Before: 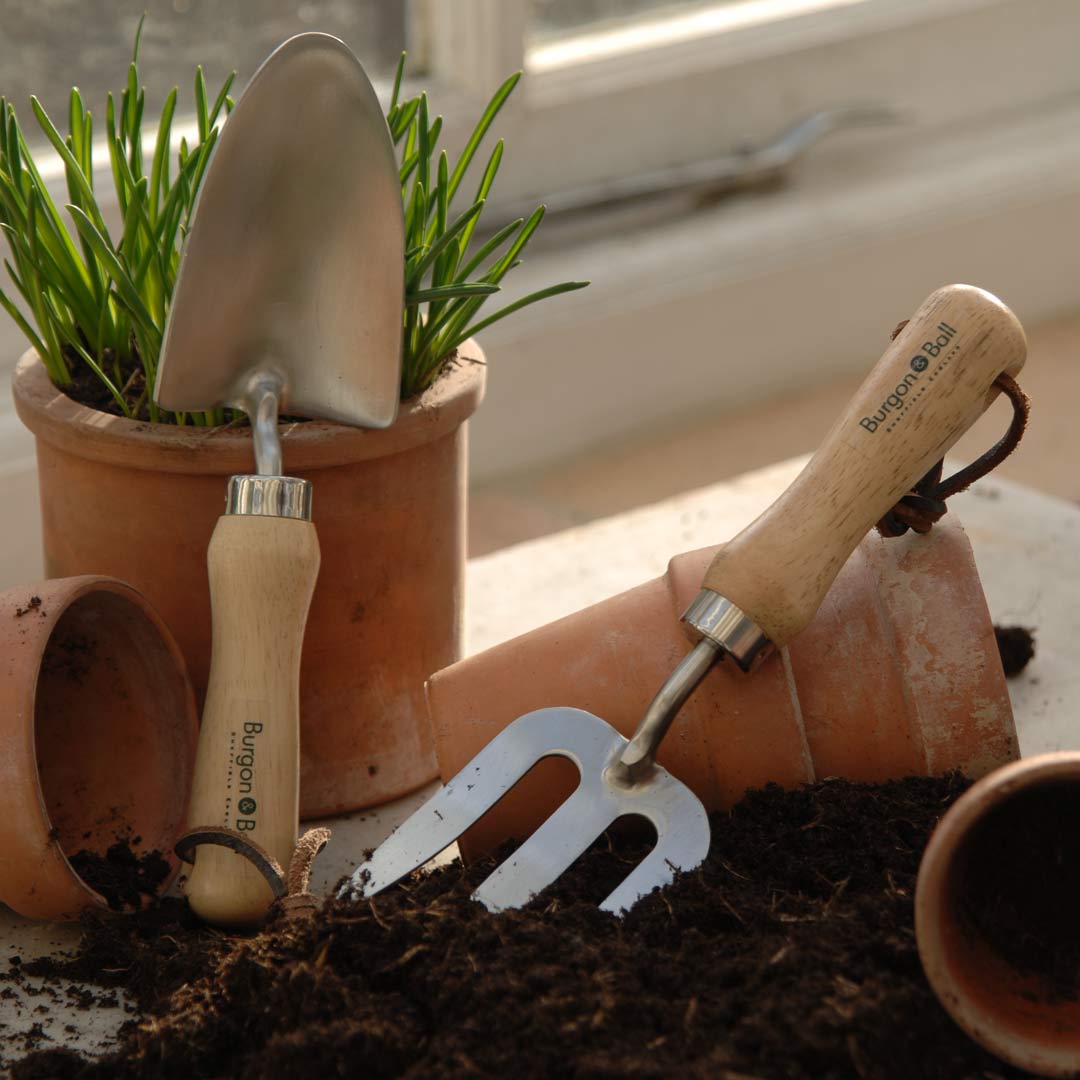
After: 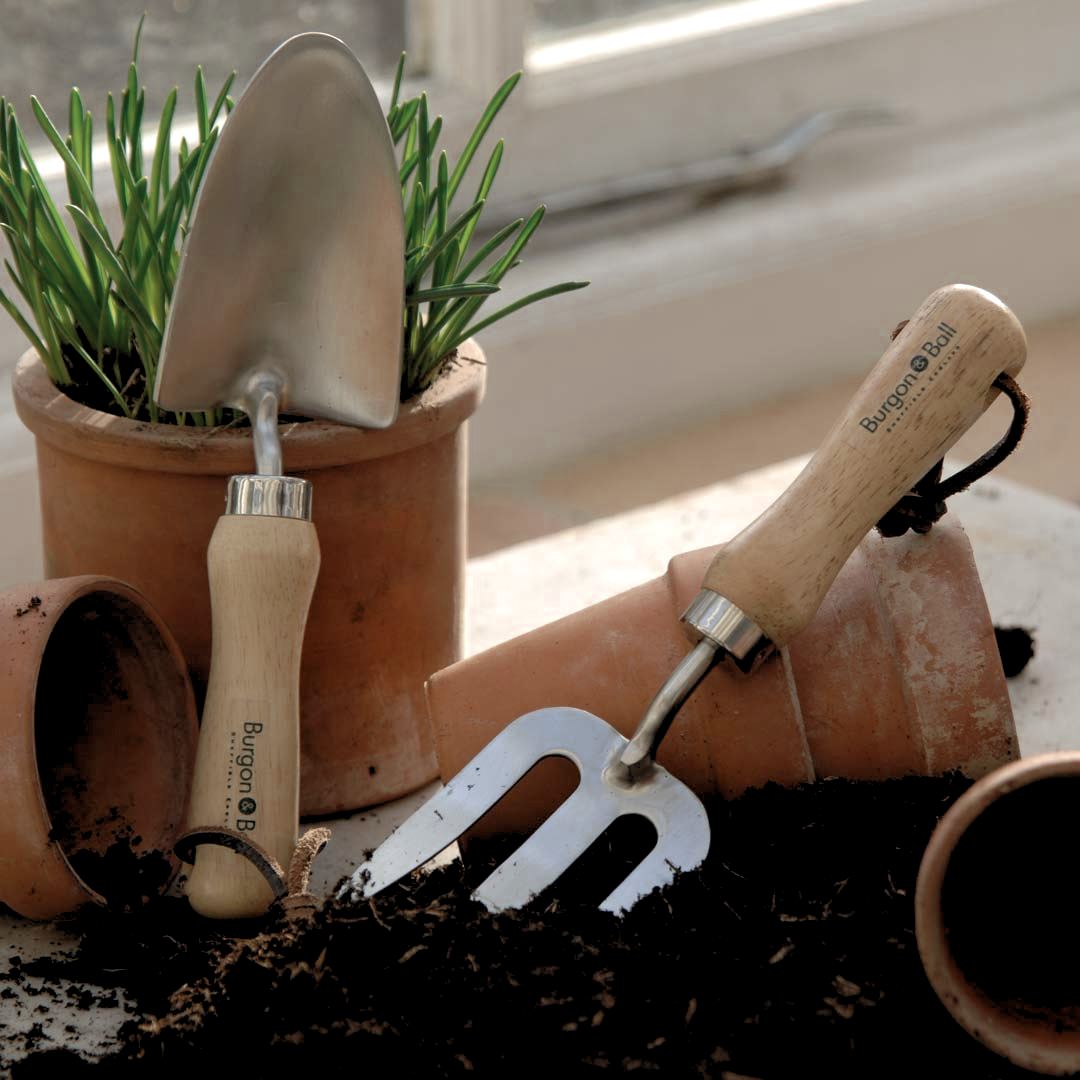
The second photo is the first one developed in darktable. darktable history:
white balance: red 0.98, blue 1.034
color zones: curves: ch0 [(0, 0.5) (0.125, 0.4) (0.25, 0.5) (0.375, 0.4) (0.5, 0.4) (0.625, 0.6) (0.75, 0.6) (0.875, 0.5)]; ch1 [(0, 0.35) (0.125, 0.45) (0.25, 0.35) (0.375, 0.35) (0.5, 0.35) (0.625, 0.35) (0.75, 0.45) (0.875, 0.35)]; ch2 [(0, 0.6) (0.125, 0.5) (0.25, 0.5) (0.375, 0.6) (0.5, 0.6) (0.625, 0.5) (0.75, 0.5) (0.875, 0.5)]
rgb levels: levels [[0.013, 0.434, 0.89], [0, 0.5, 1], [0, 0.5, 1]]
